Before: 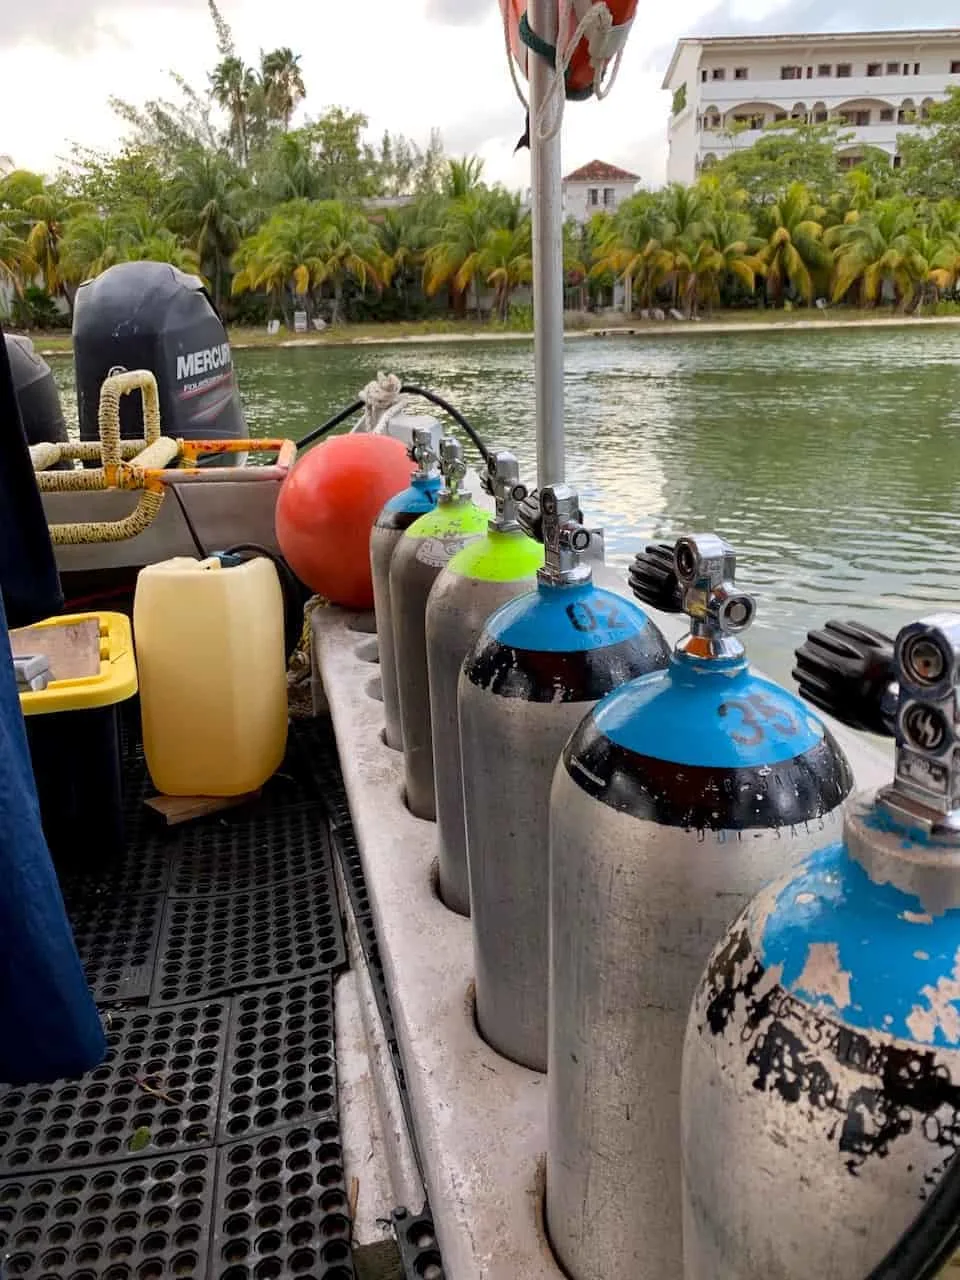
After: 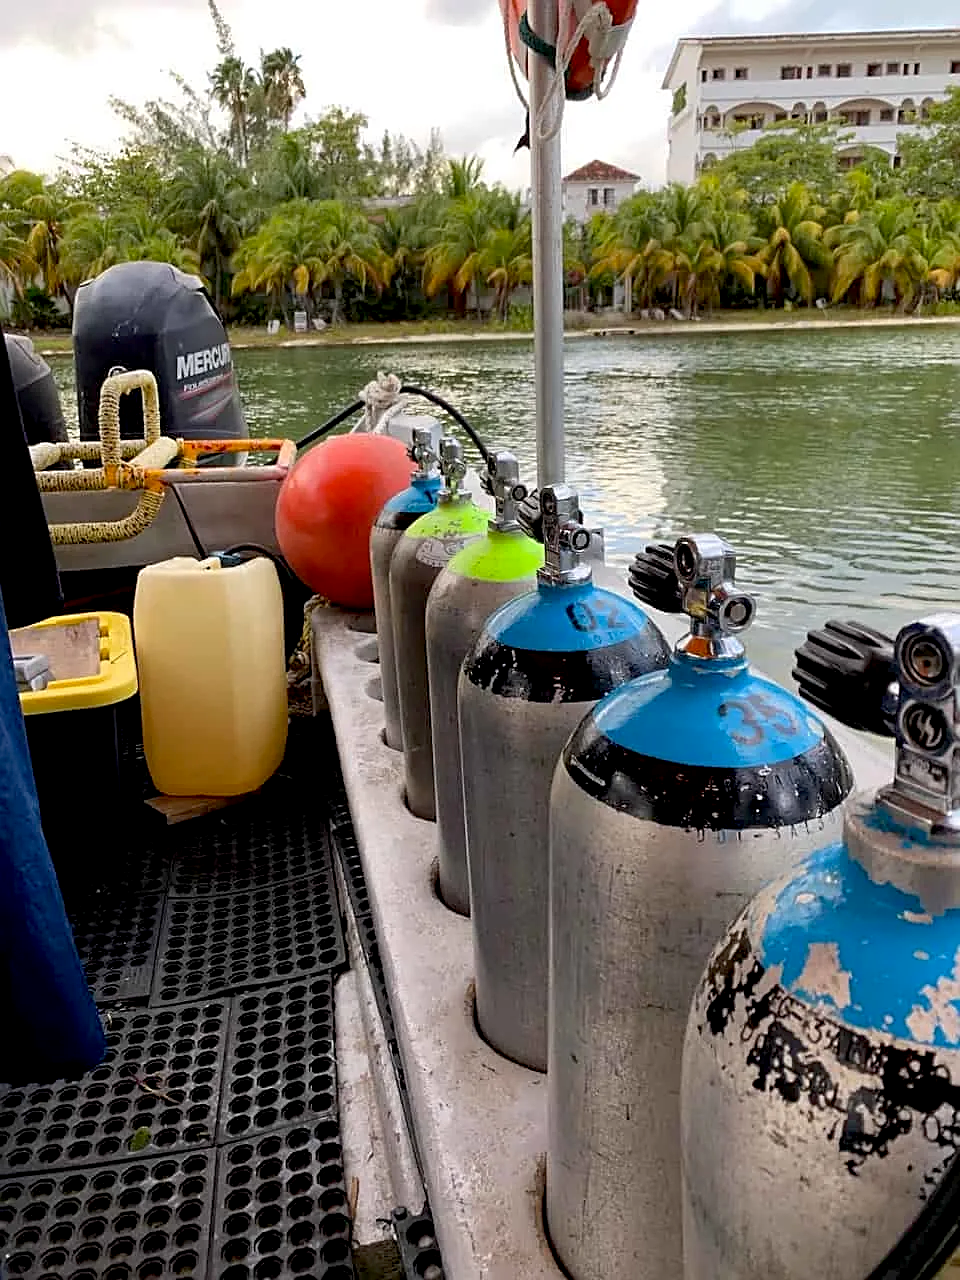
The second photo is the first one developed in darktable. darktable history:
sharpen: on, module defaults
exposure: black level correction 0.009, compensate highlight preservation false
